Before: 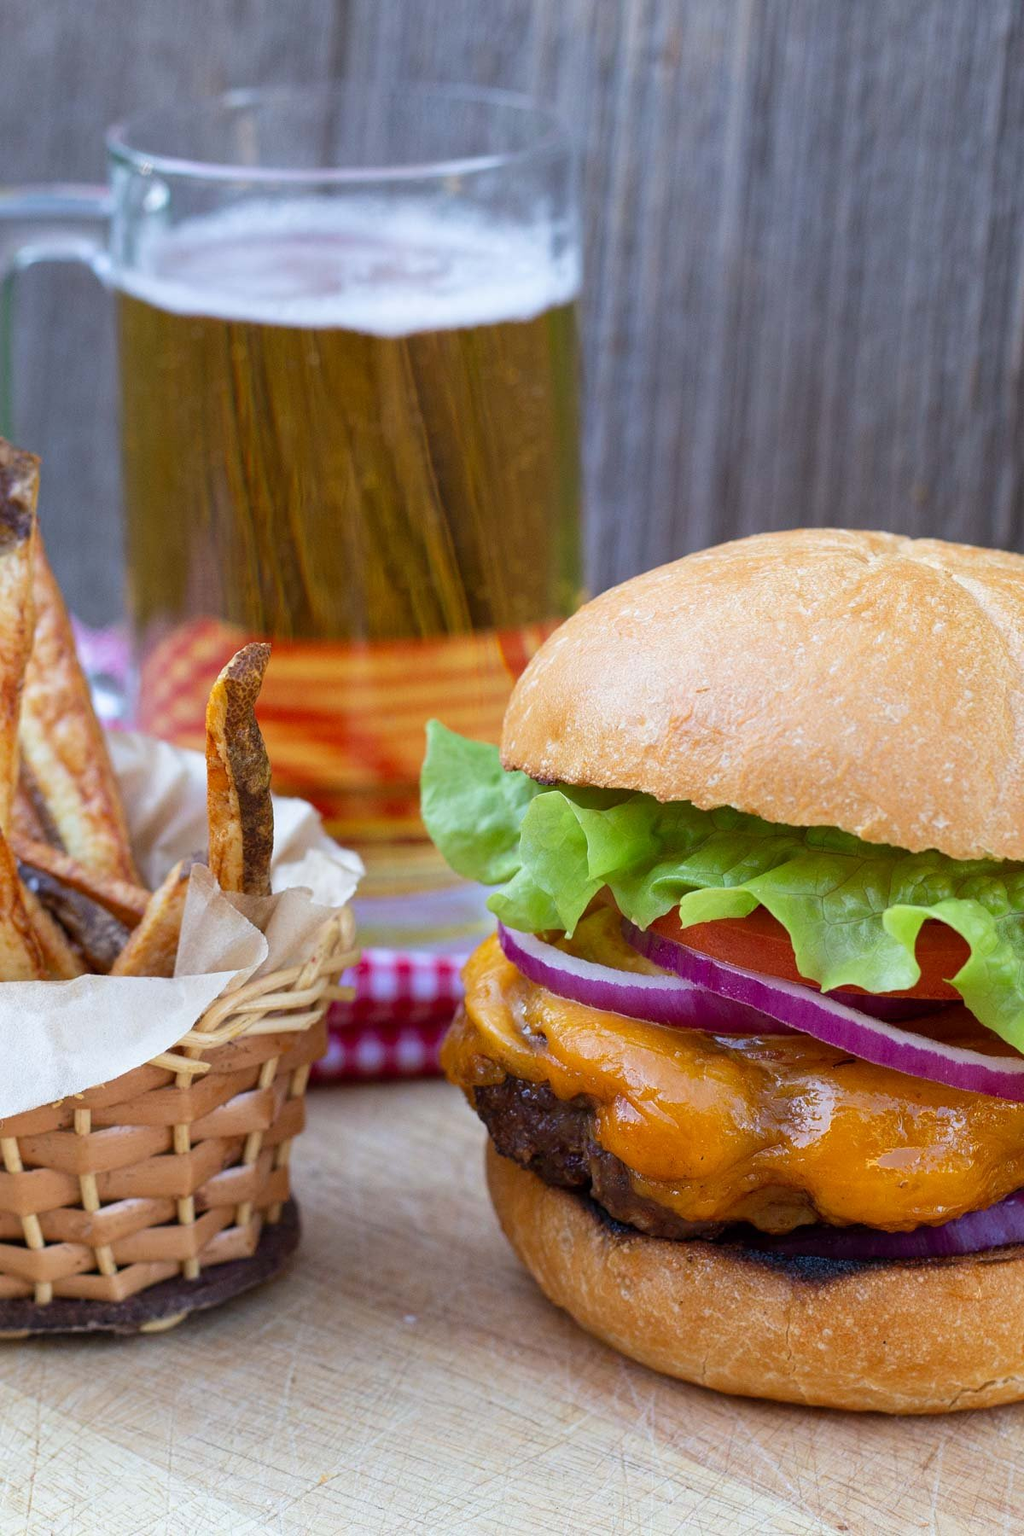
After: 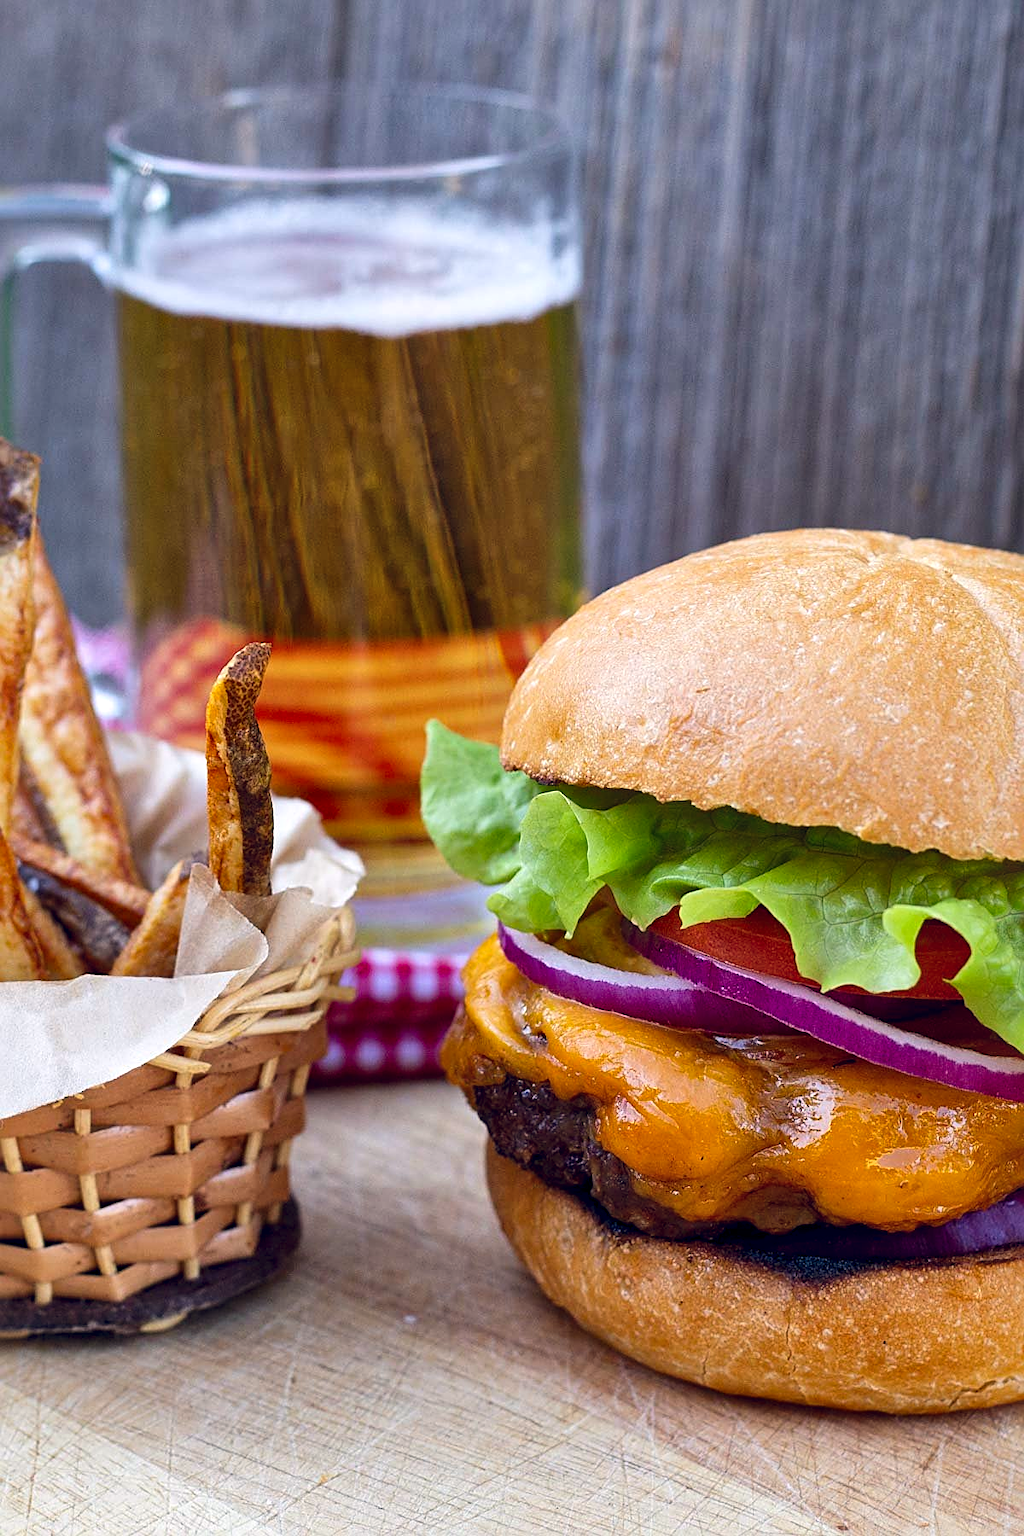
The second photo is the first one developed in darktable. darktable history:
local contrast: mode bilateral grid, contrast 25, coarseness 60, detail 151%, midtone range 0.2
sharpen: on, module defaults
color balance rgb: shadows lift › hue 87.51°, highlights gain › chroma 1.35%, highlights gain › hue 55.1°, global offset › chroma 0.13%, global offset › hue 253.66°, perceptual saturation grading › global saturation 16.38%
